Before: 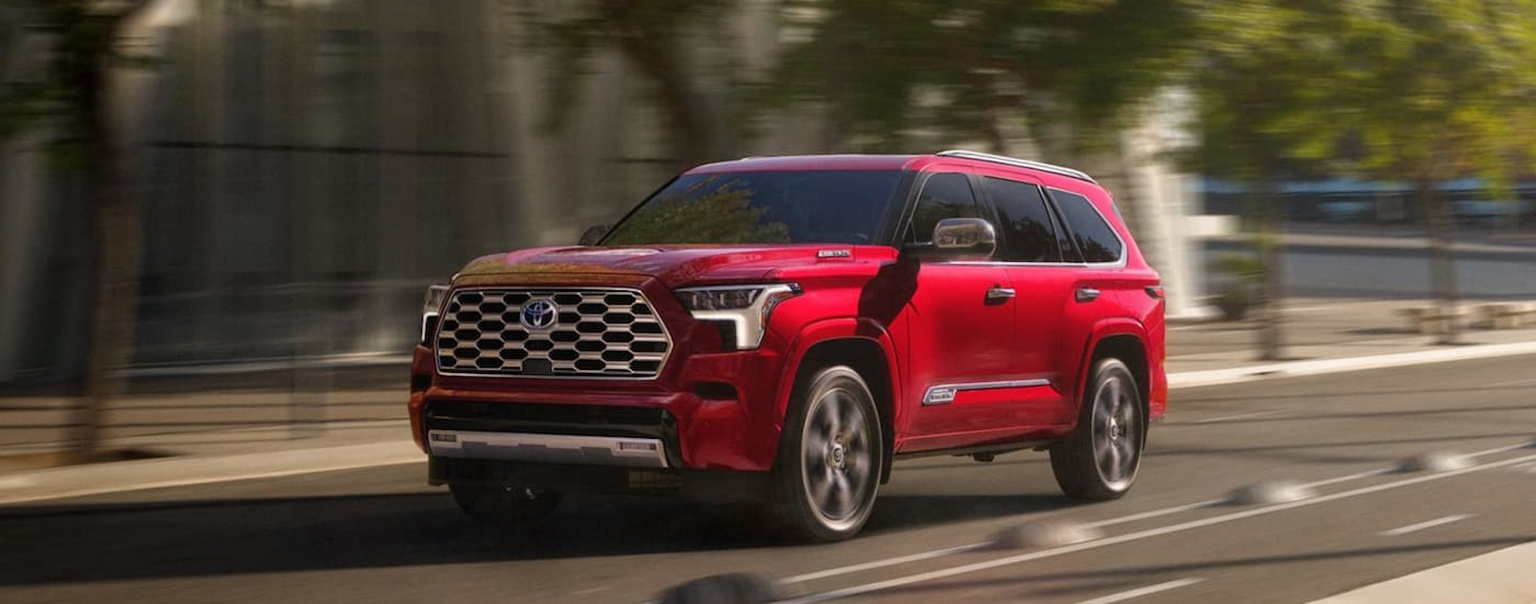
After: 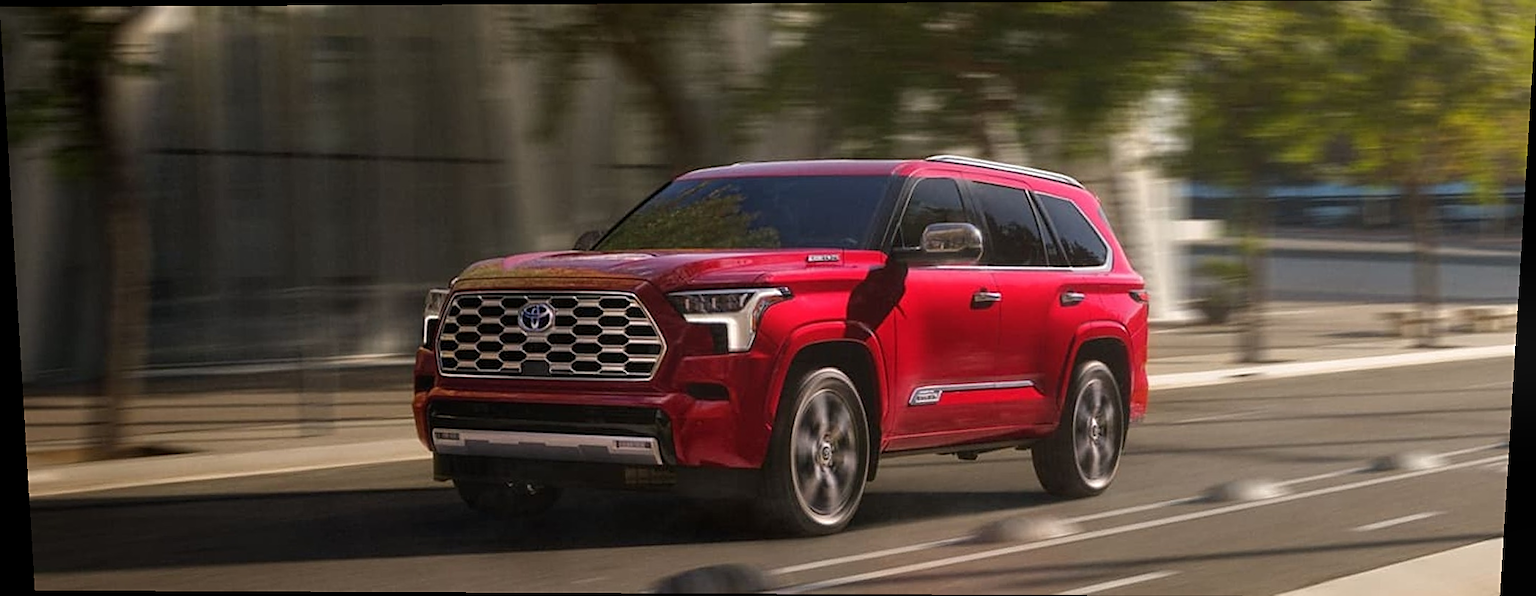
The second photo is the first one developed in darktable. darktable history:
bloom: size 15%, threshold 97%, strength 7%
white balance: red 1, blue 1
sharpen: on, module defaults
rotate and perspective: lens shift (vertical) 0.048, lens shift (horizontal) -0.024, automatic cropping off
